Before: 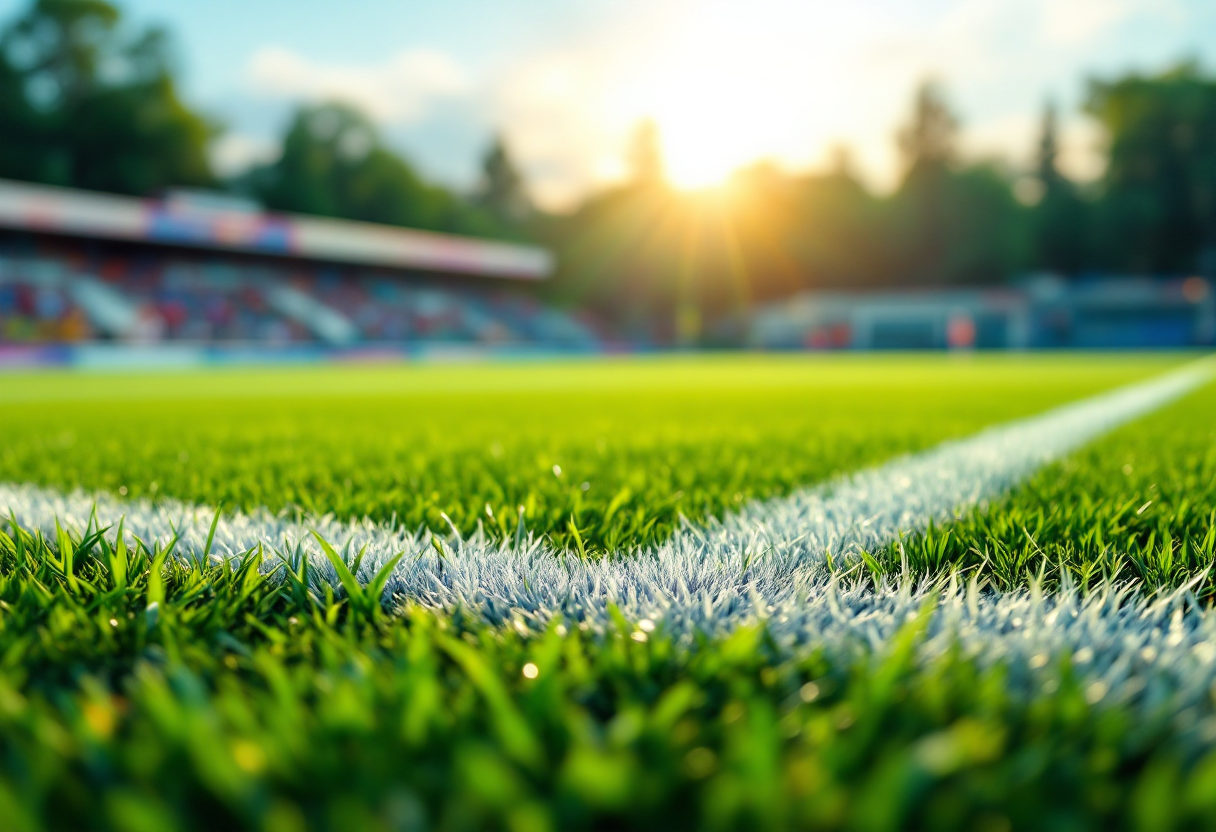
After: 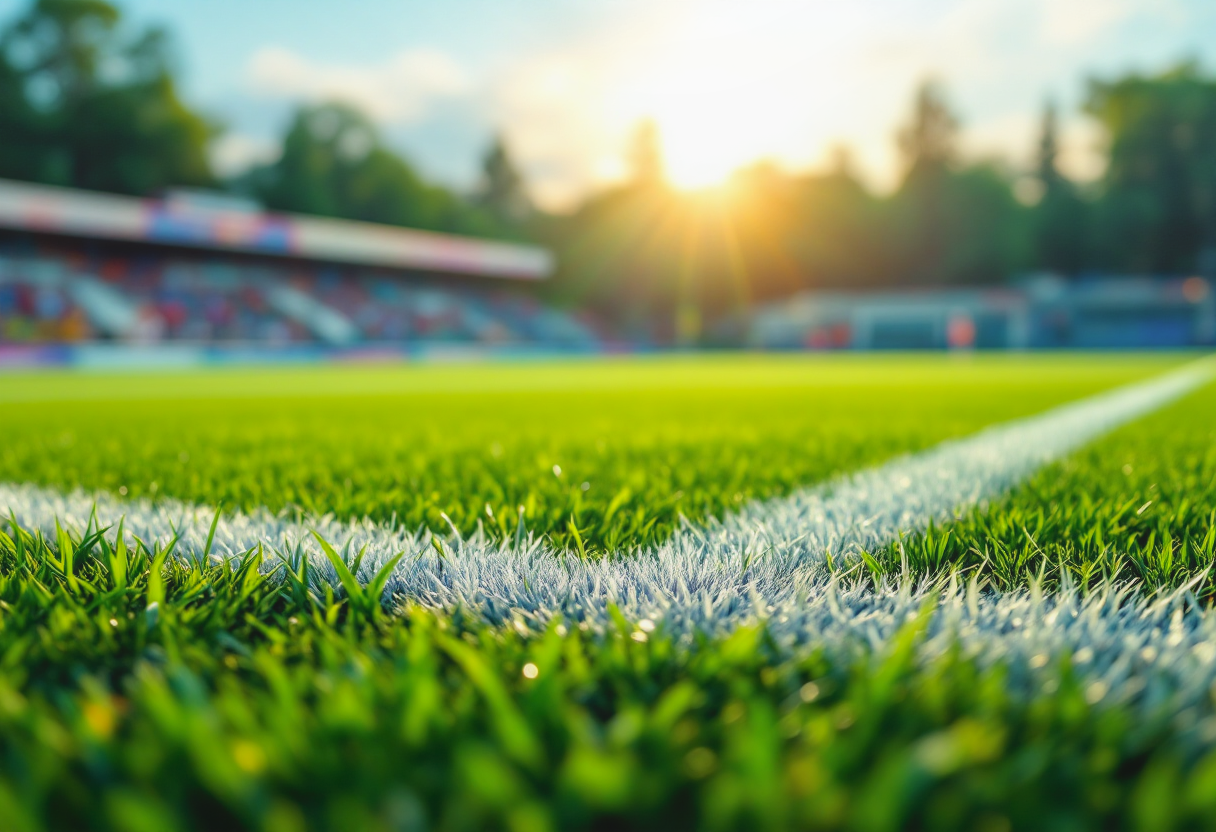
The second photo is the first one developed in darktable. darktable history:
local contrast: highlights 44%, shadows 7%, detail 99%
